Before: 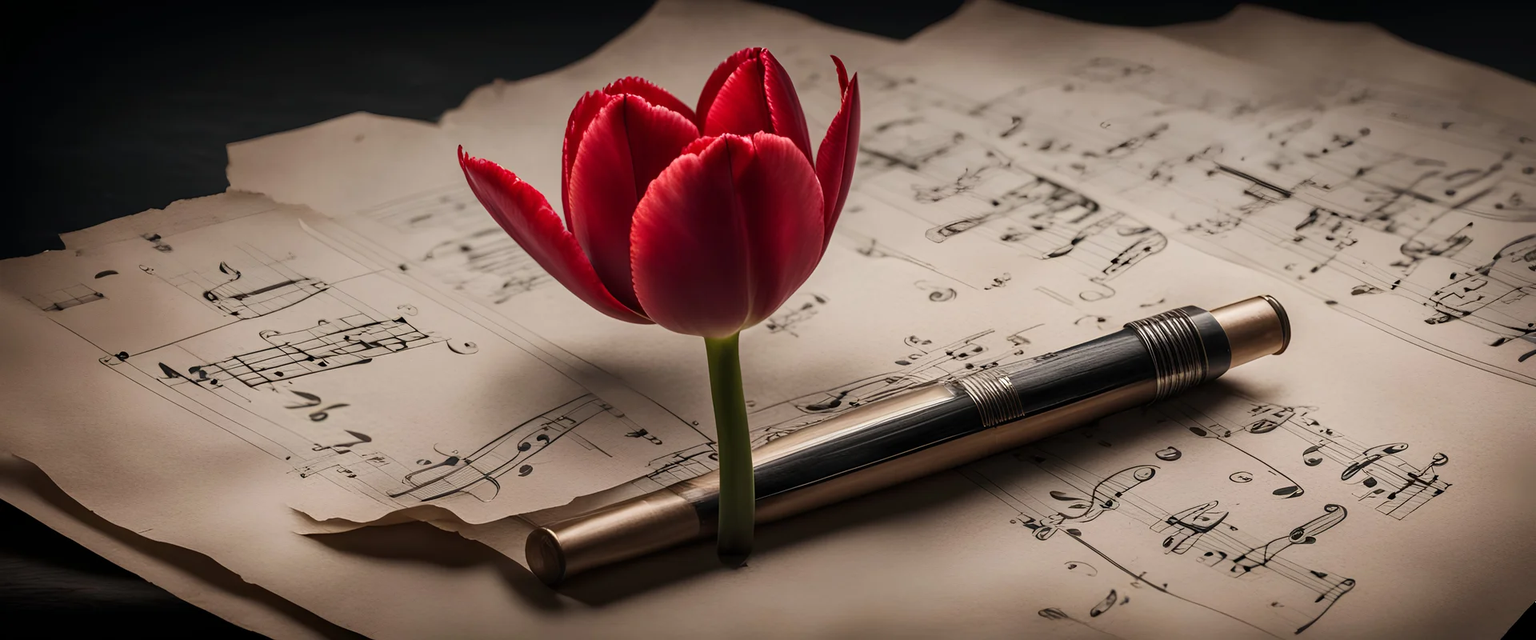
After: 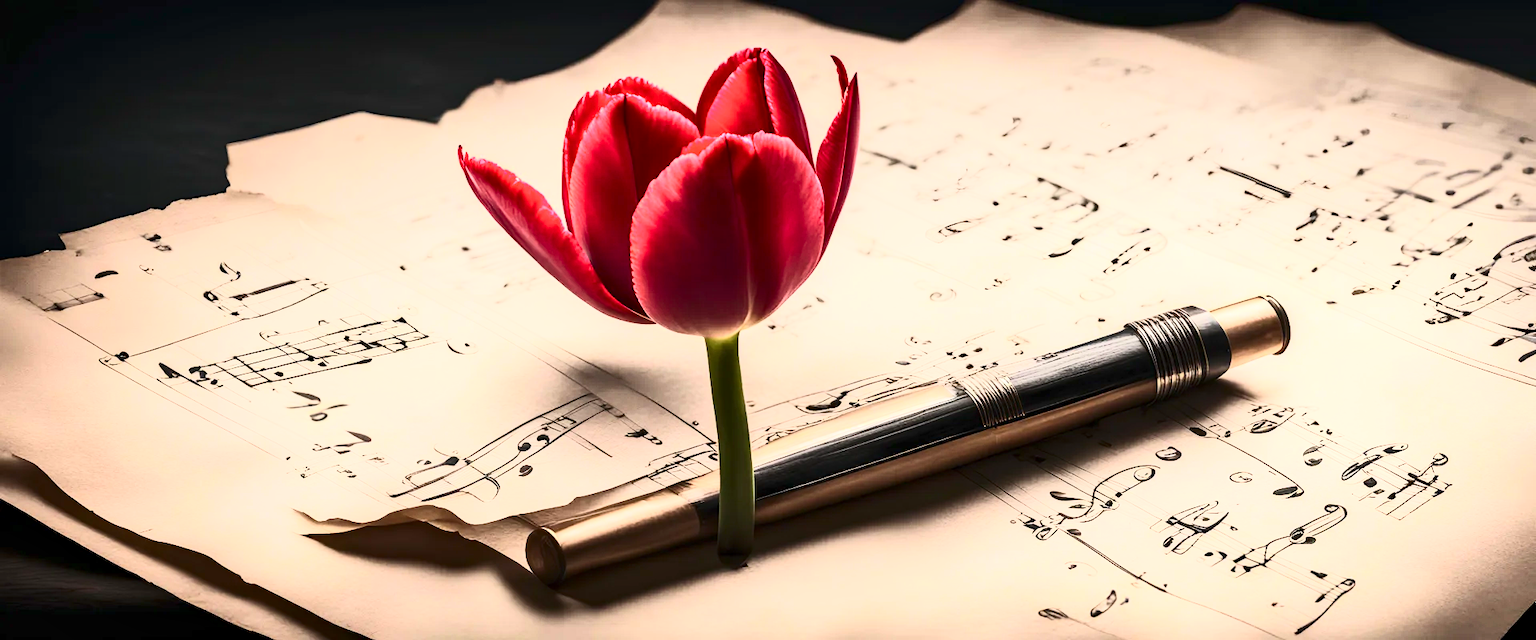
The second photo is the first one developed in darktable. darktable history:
local contrast: highlights 61%, shadows 106%, detail 107%, midtone range 0.526
exposure: black level correction 0, exposure 1.291 EV, compensate exposure bias true, compensate highlight preservation false
contrast brightness saturation: contrast 0.619, brightness 0.337, saturation 0.145
